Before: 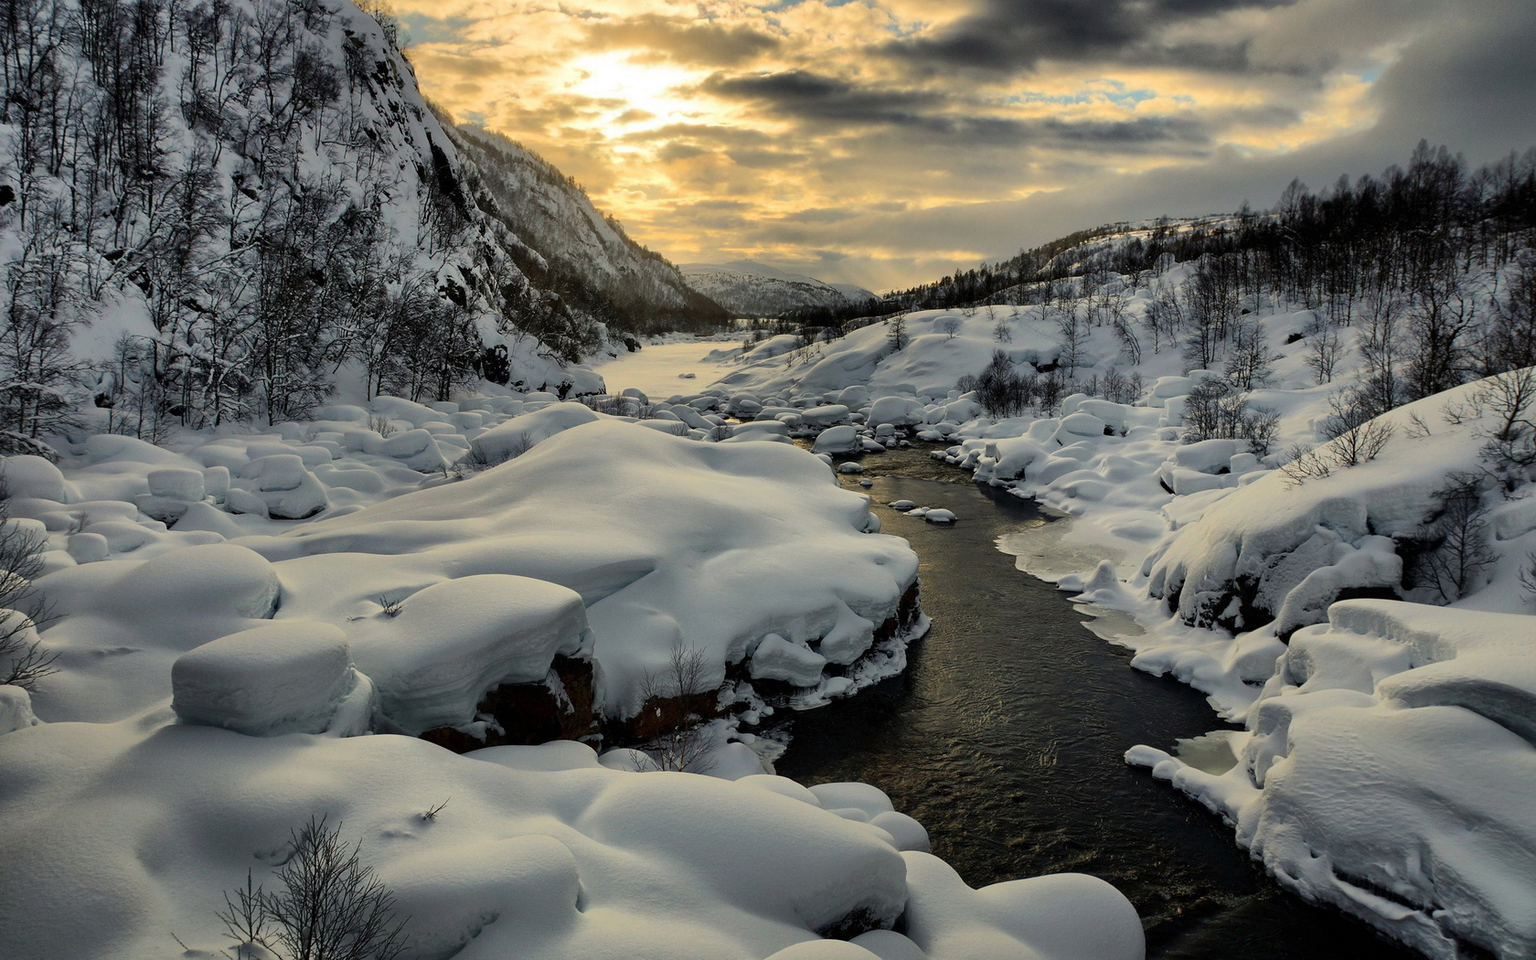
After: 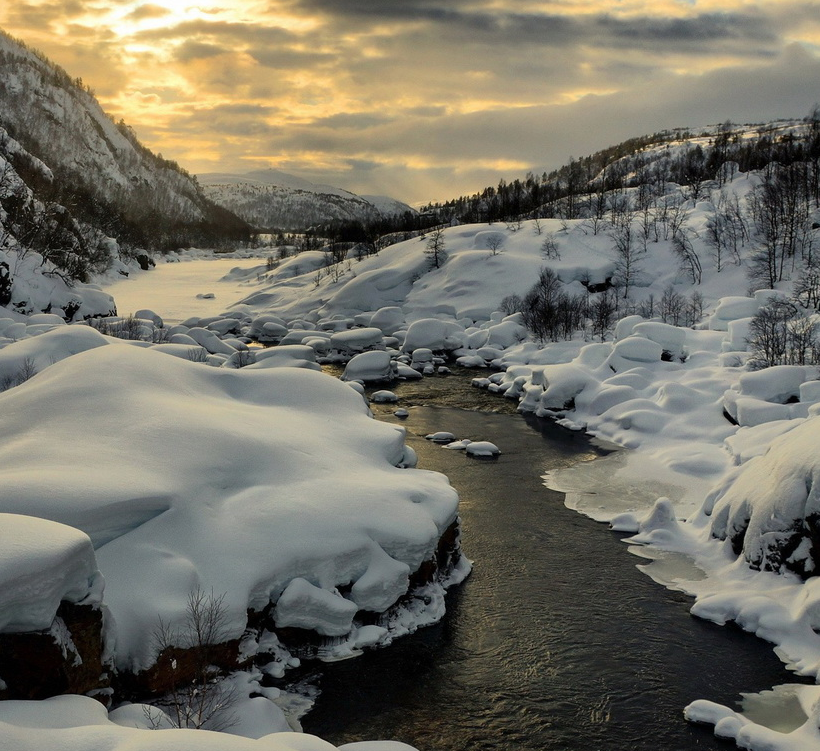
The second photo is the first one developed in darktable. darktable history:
crop: left 32.538%, top 10.954%, right 18.63%, bottom 17.489%
